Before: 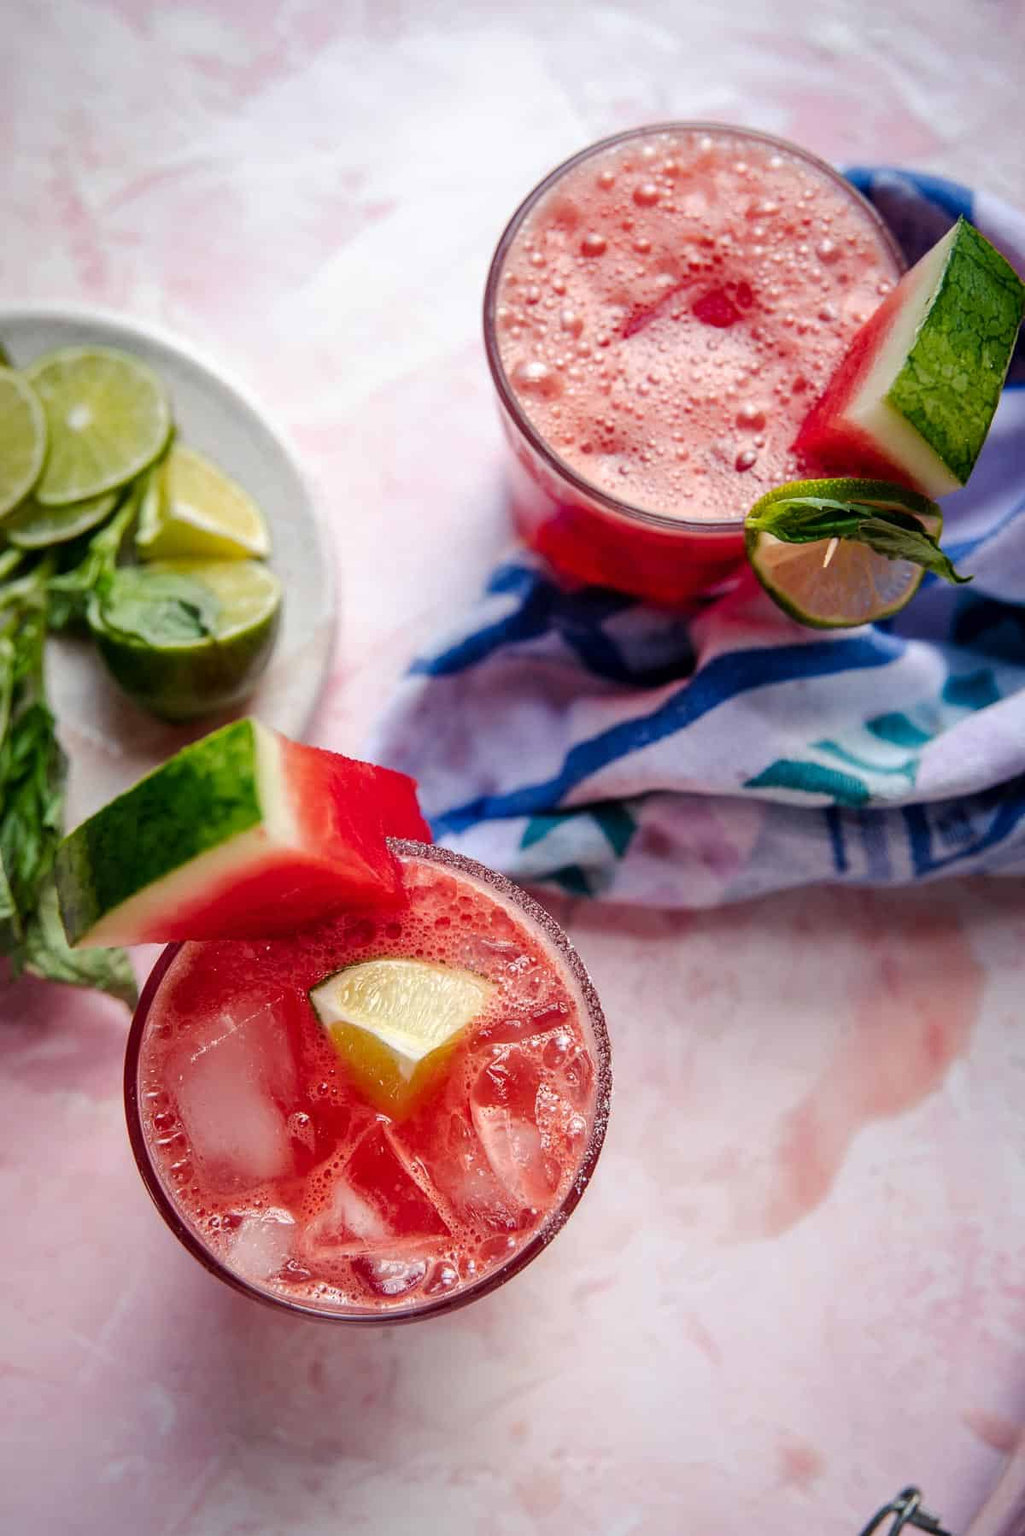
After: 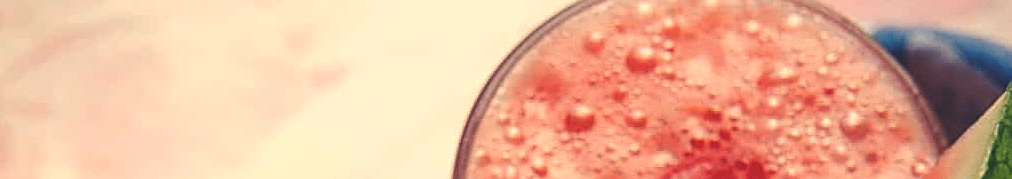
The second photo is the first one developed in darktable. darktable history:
crop and rotate: left 9.644%, top 9.491%, right 6.021%, bottom 80.509%
color balance: on, module defaults
white balance: red 1.138, green 0.996, blue 0.812
grain: coarseness 14.57 ISO, strength 8.8%
sharpen: on, module defaults
exposure: black level correction -0.023, exposure -0.039 EV, compensate highlight preservation false
